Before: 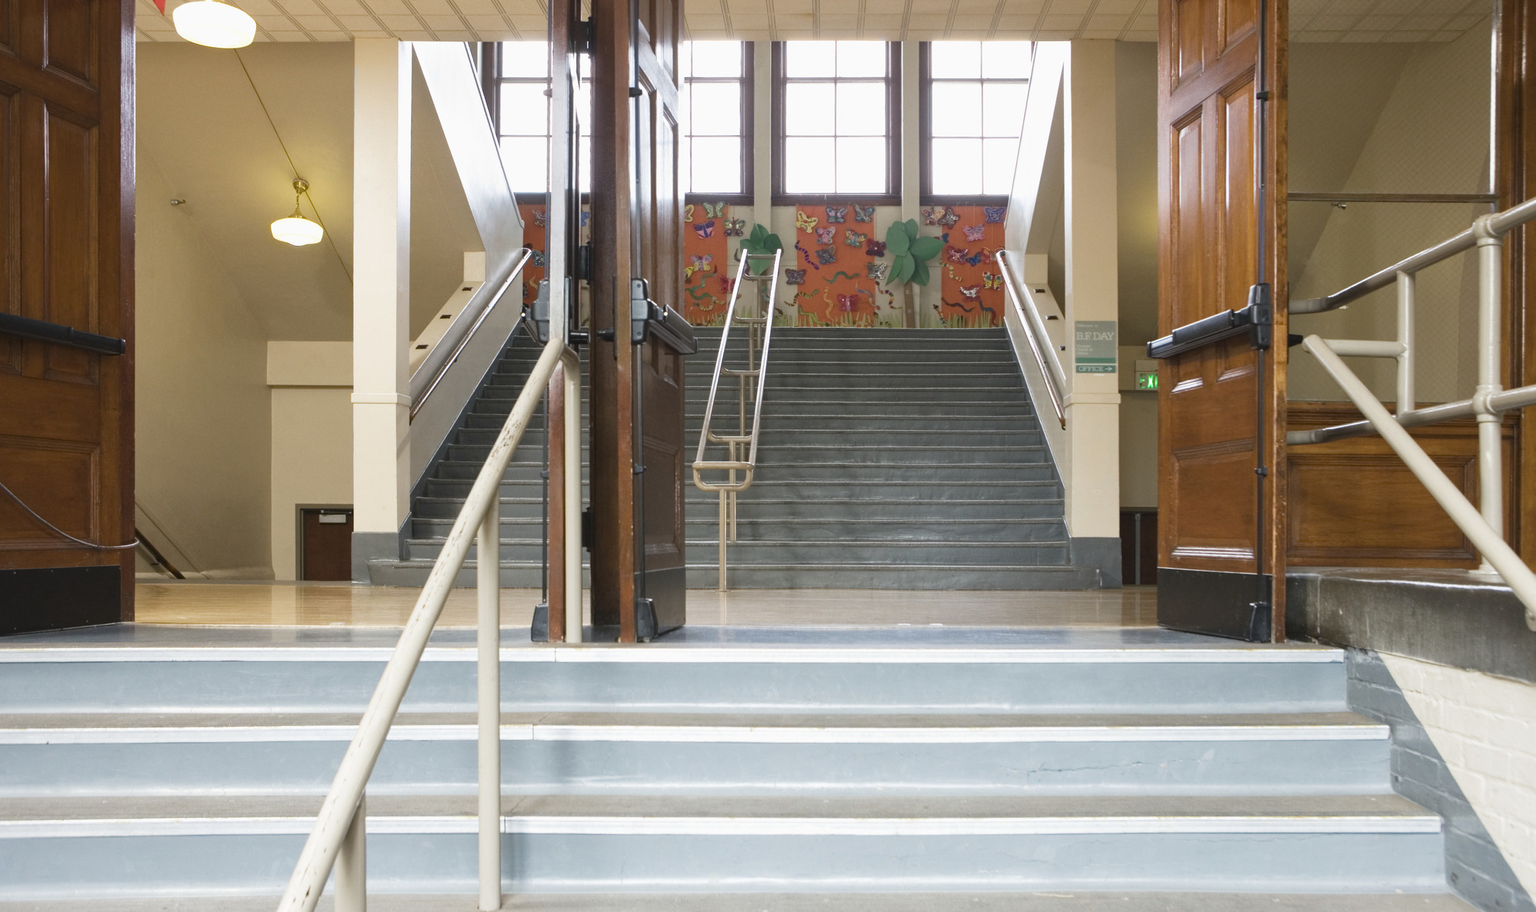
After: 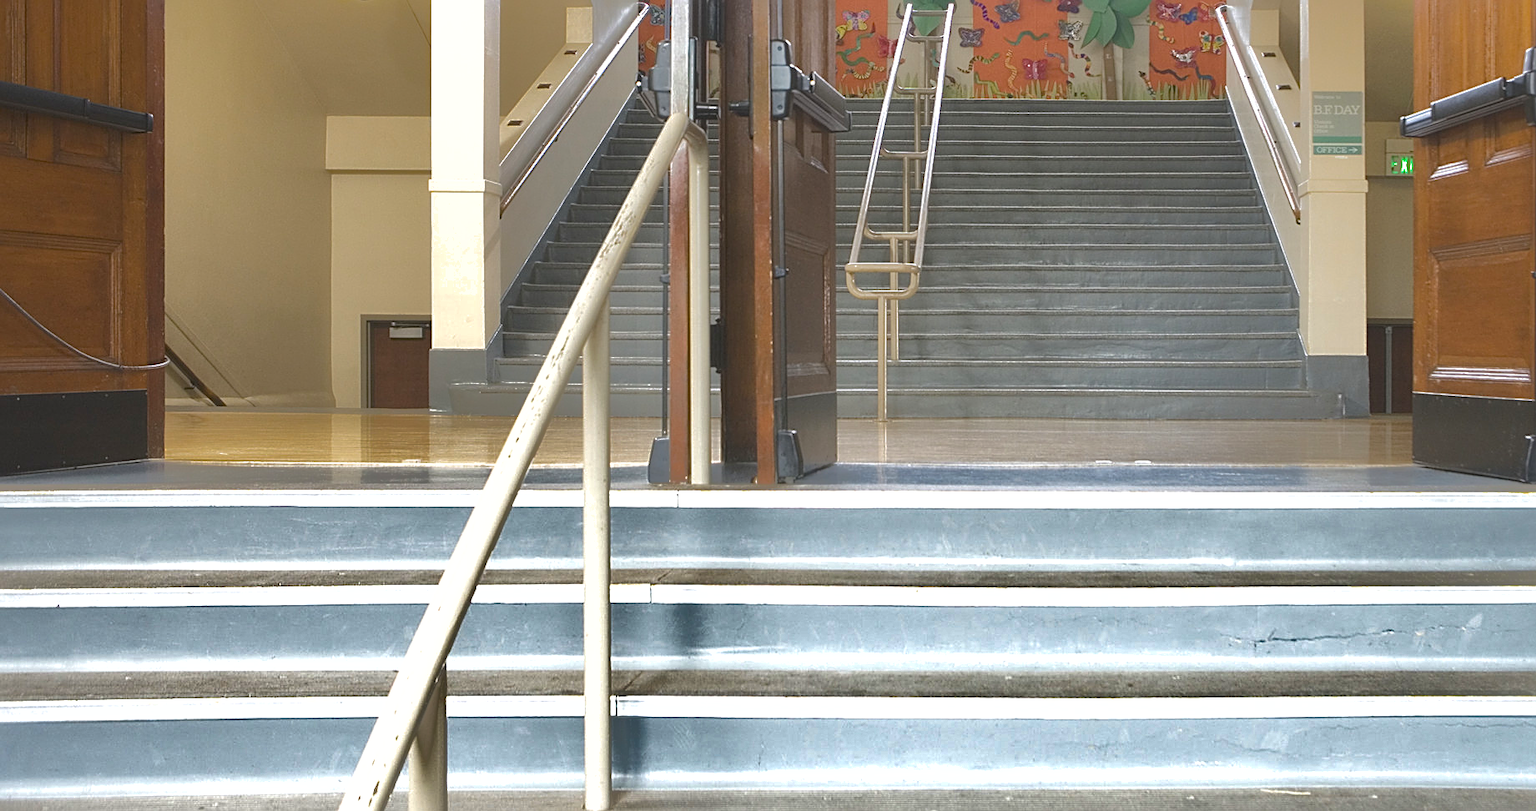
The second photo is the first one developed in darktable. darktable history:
shadows and highlights: shadows 37.91, highlights -75.78
exposure: exposure 0.55 EV, compensate highlight preservation false
crop: top 27.019%, right 18.036%
sharpen: on, module defaults
contrast equalizer: octaves 7, y [[0.783, 0.666, 0.575, 0.77, 0.556, 0.501], [0.5 ×6], [0.5 ×6], [0, 0.02, 0.272, 0.399, 0.062, 0], [0 ×6]], mix -0.318
